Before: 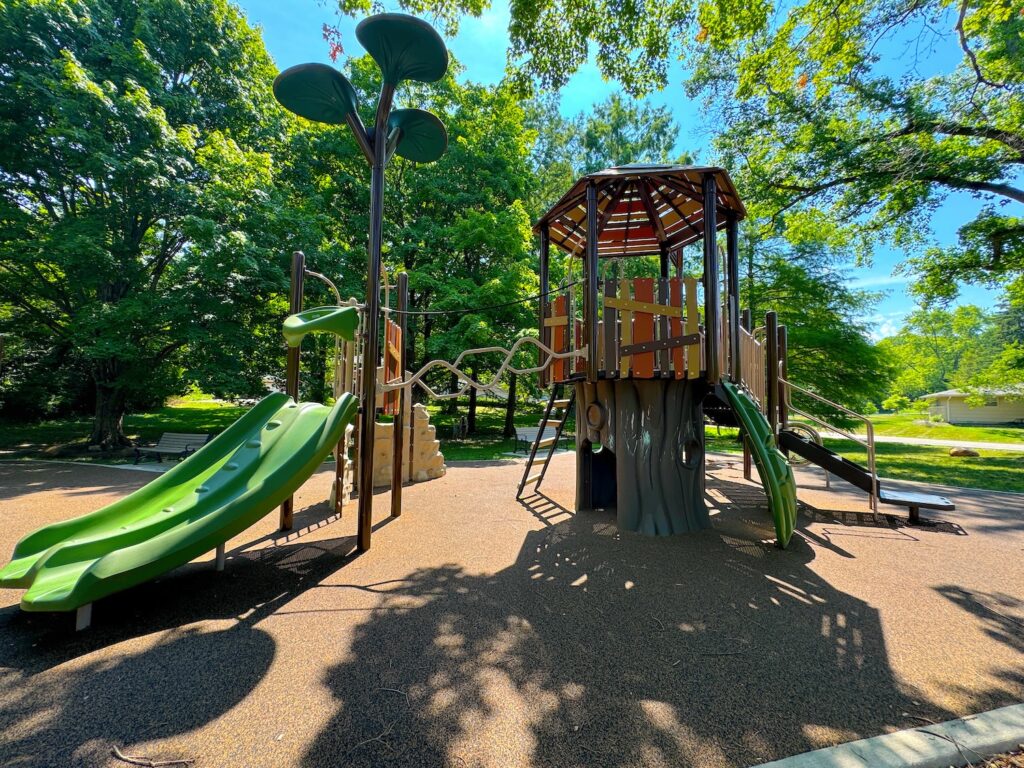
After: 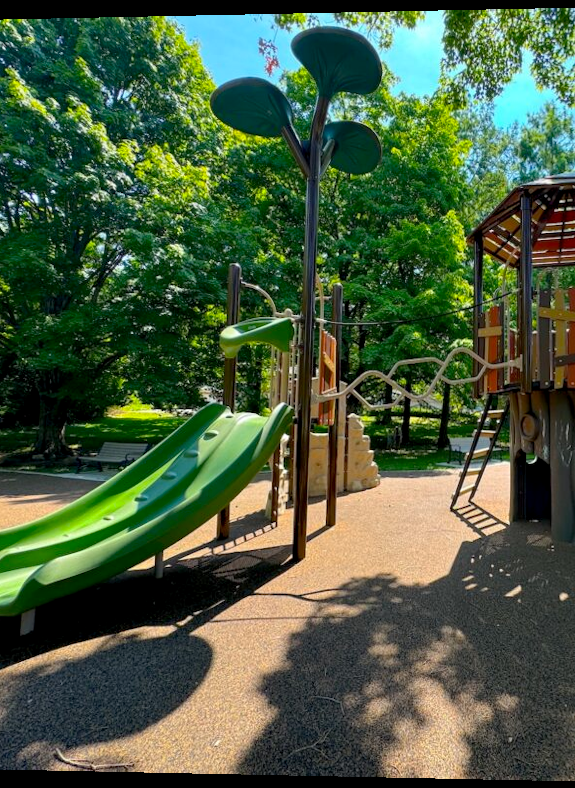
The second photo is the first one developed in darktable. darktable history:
rotate and perspective: lens shift (horizontal) -0.055, automatic cropping off
crop: left 5.114%, right 38.589%
